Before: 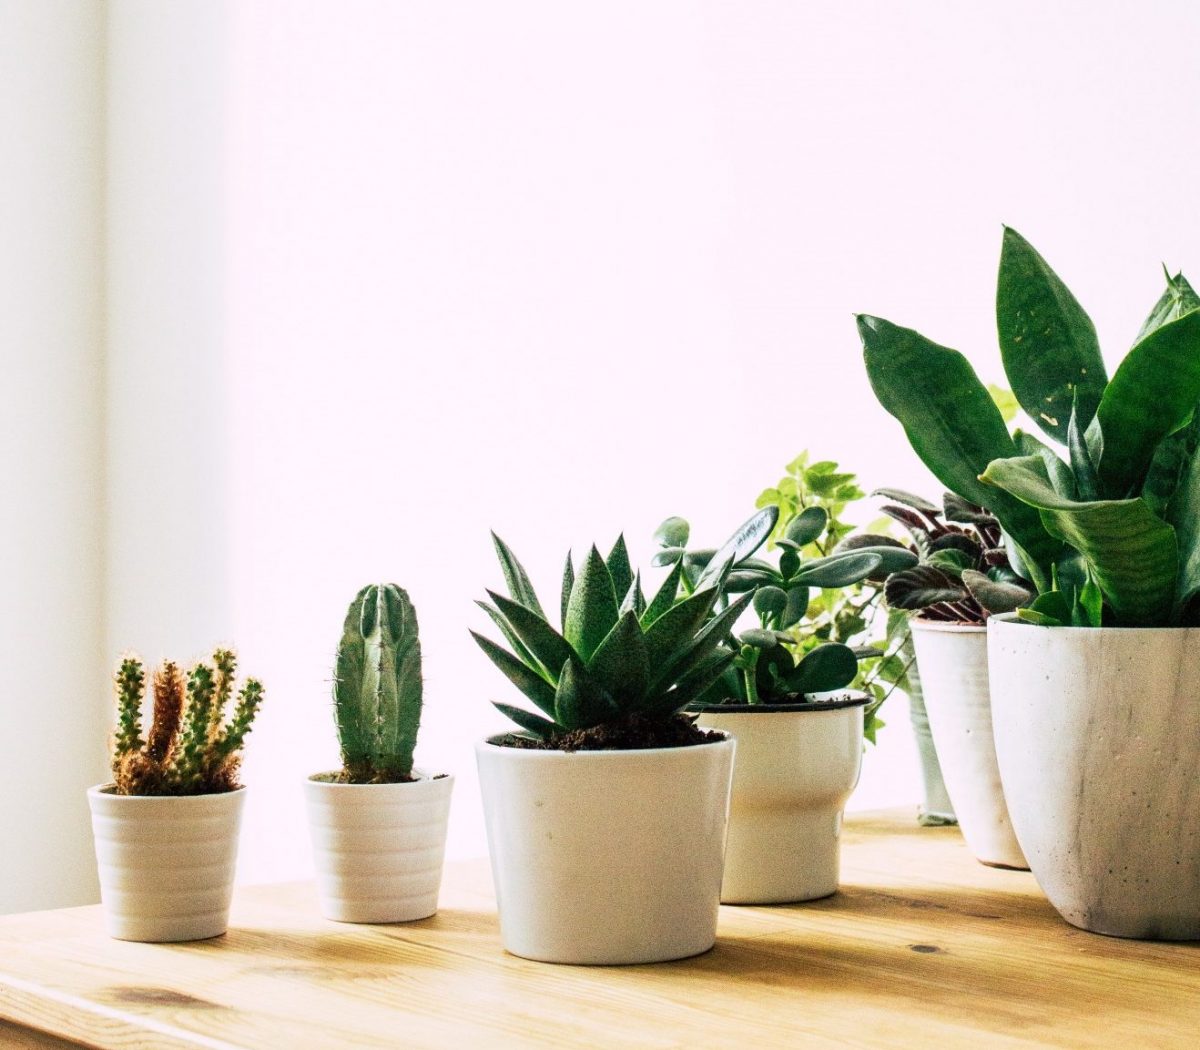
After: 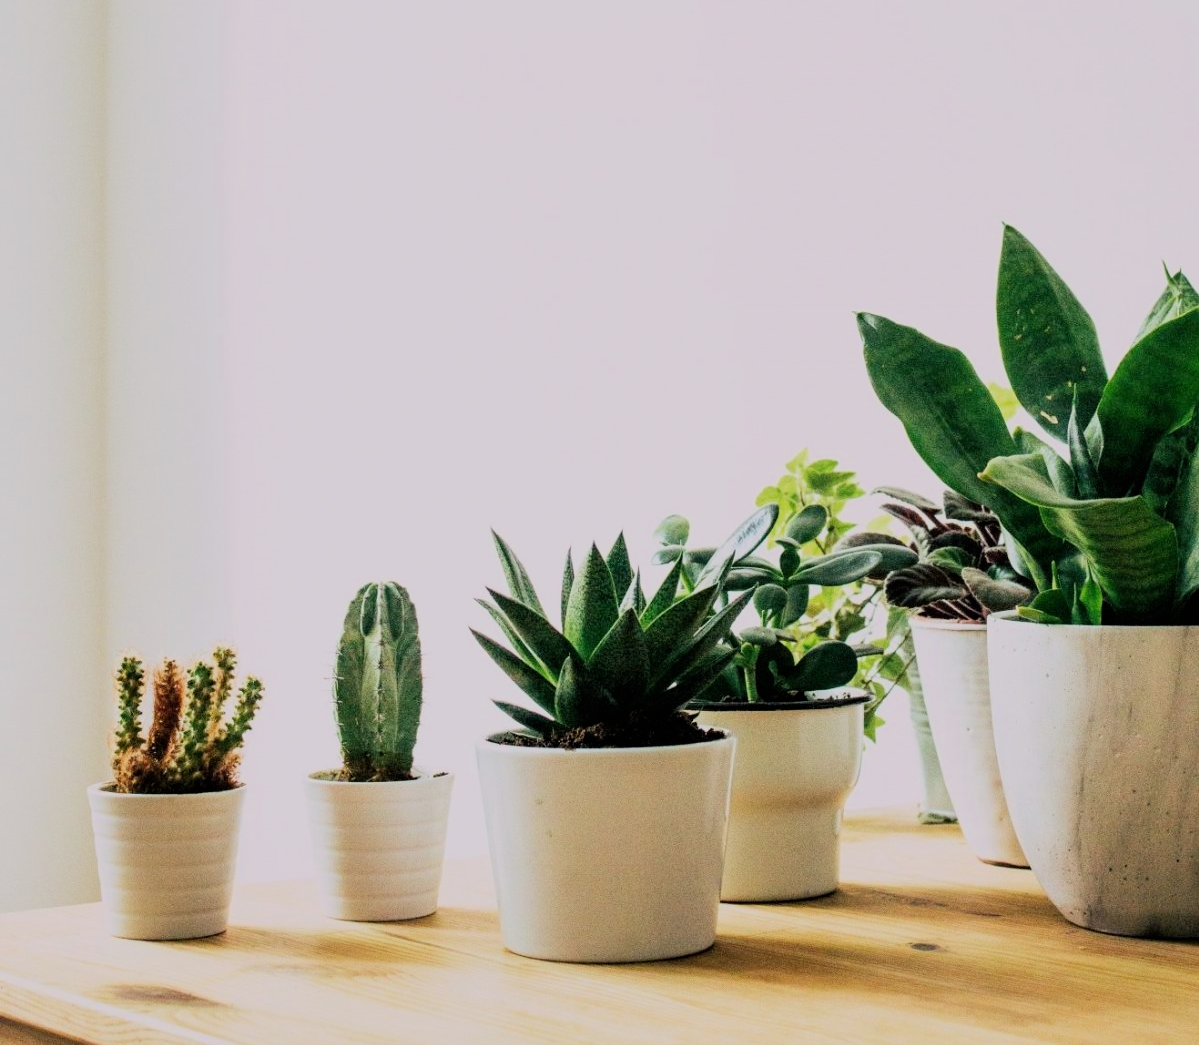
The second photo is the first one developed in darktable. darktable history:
crop: top 0.22%, bottom 0.193%
filmic rgb: black relative exposure -7.65 EV, white relative exposure 4.56 EV, hardness 3.61, color science v6 (2022)
